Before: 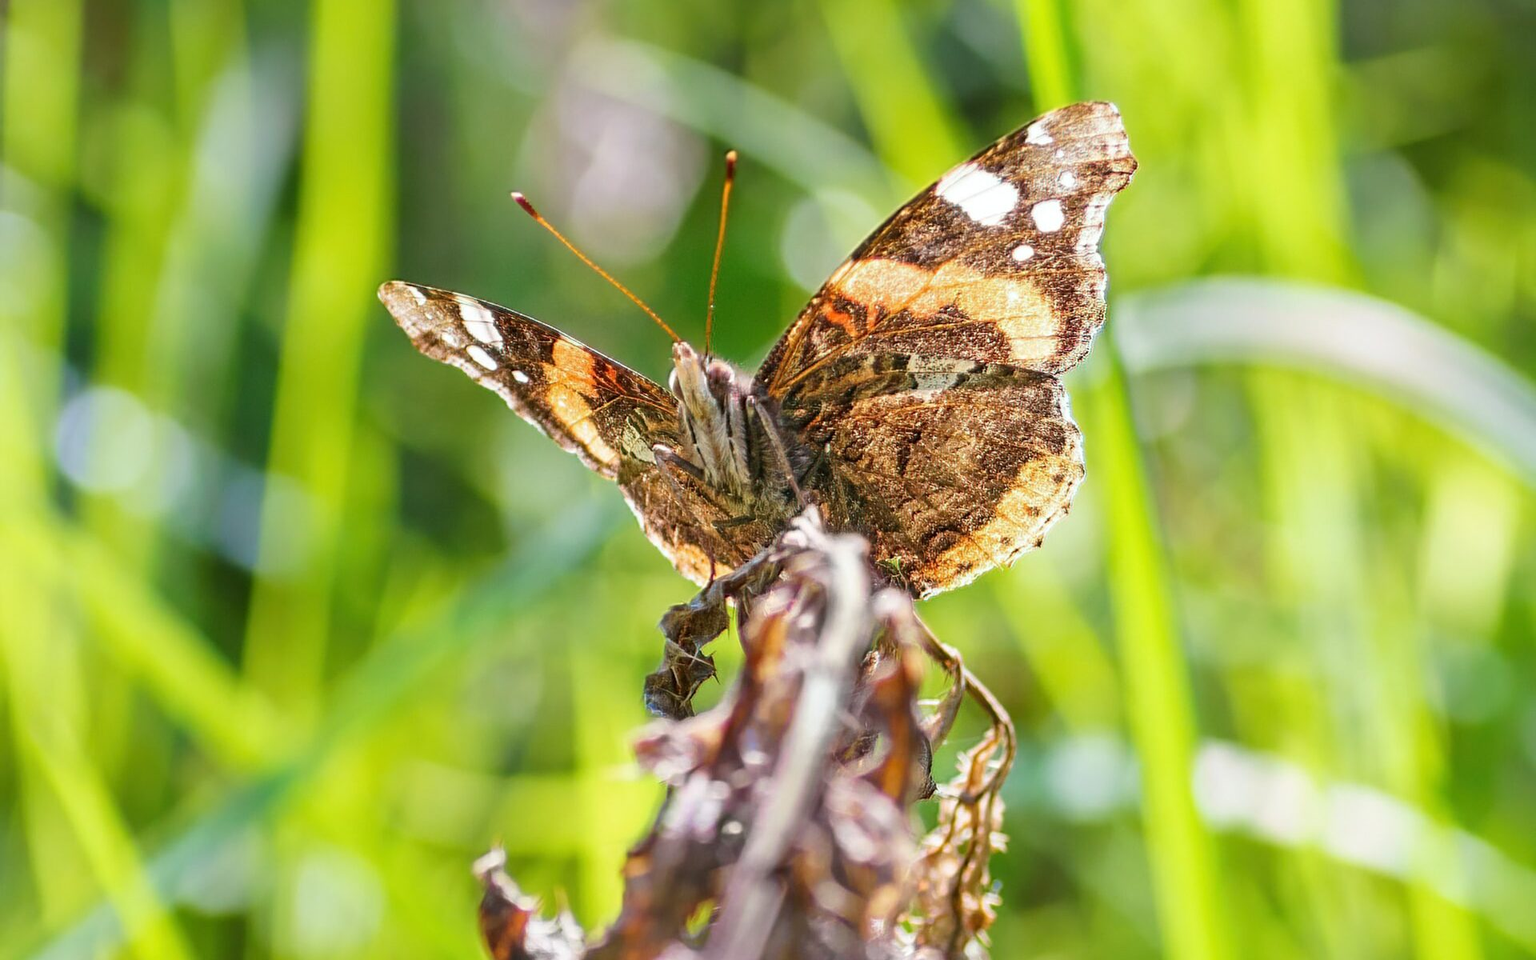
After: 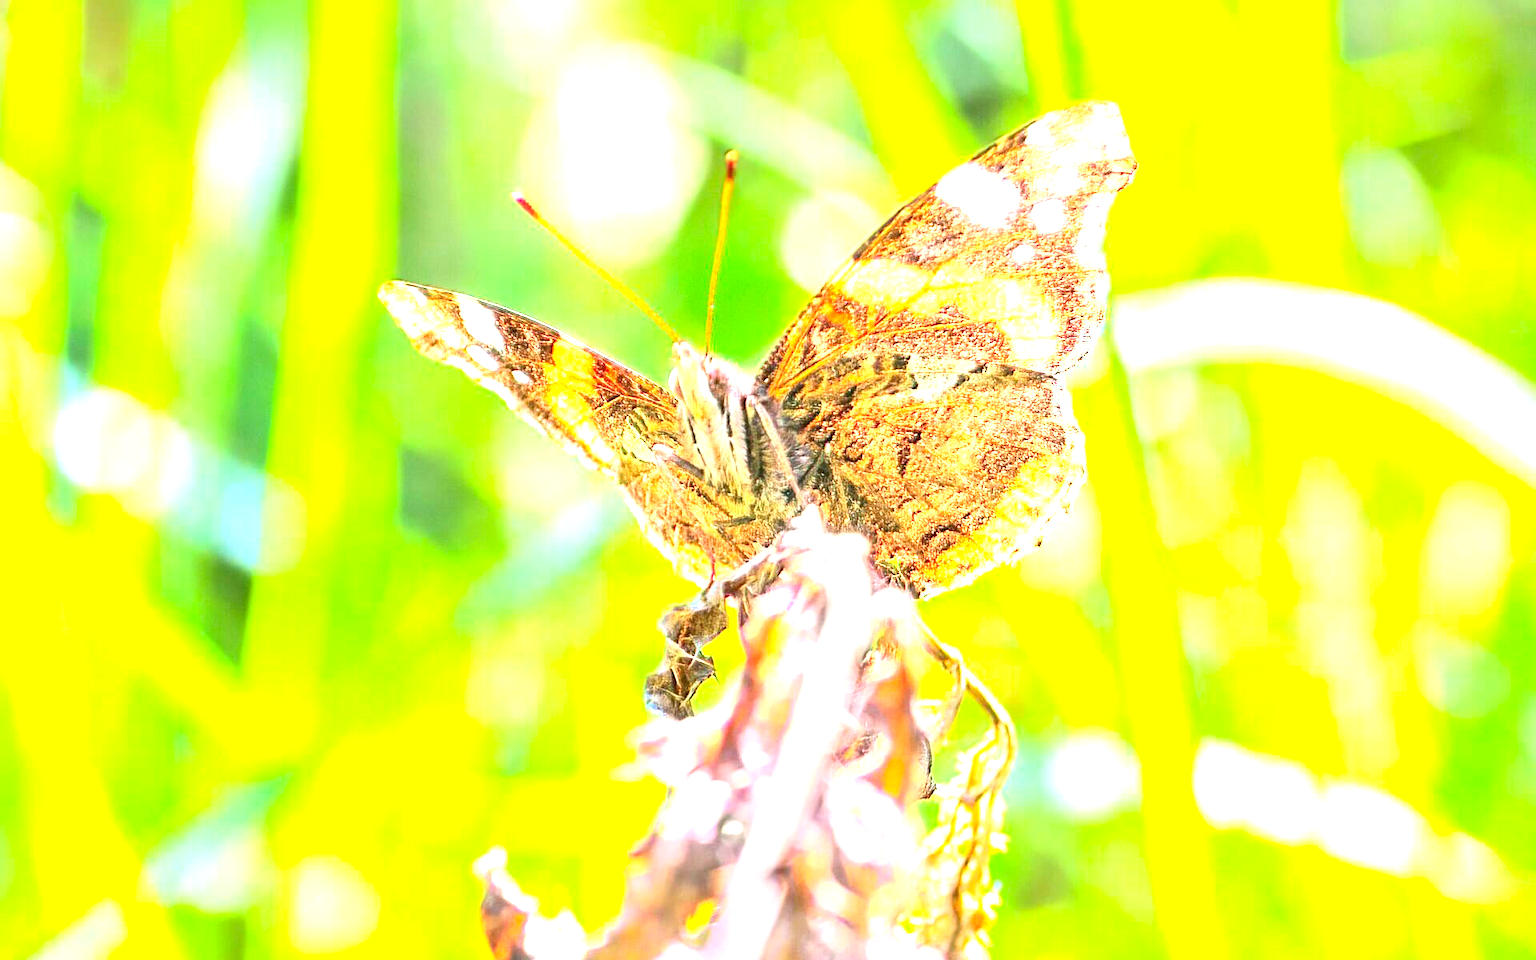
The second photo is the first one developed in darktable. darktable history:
contrast brightness saturation: contrast 0.2, brightness 0.16, saturation 0.22
exposure: exposure 2.25 EV, compensate highlight preservation false
